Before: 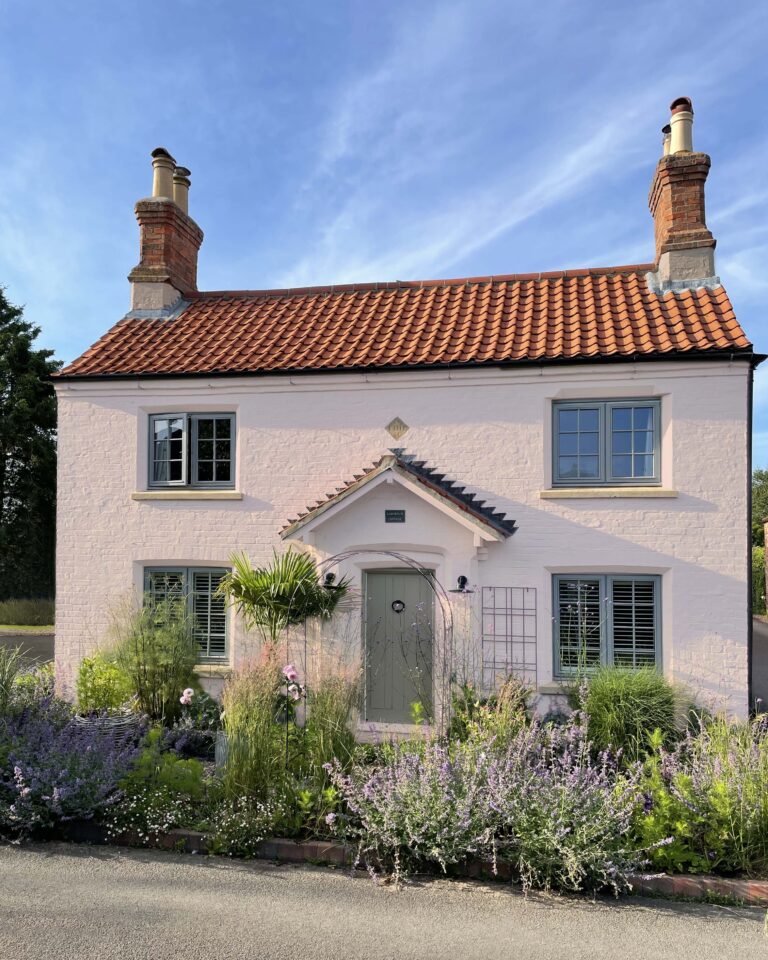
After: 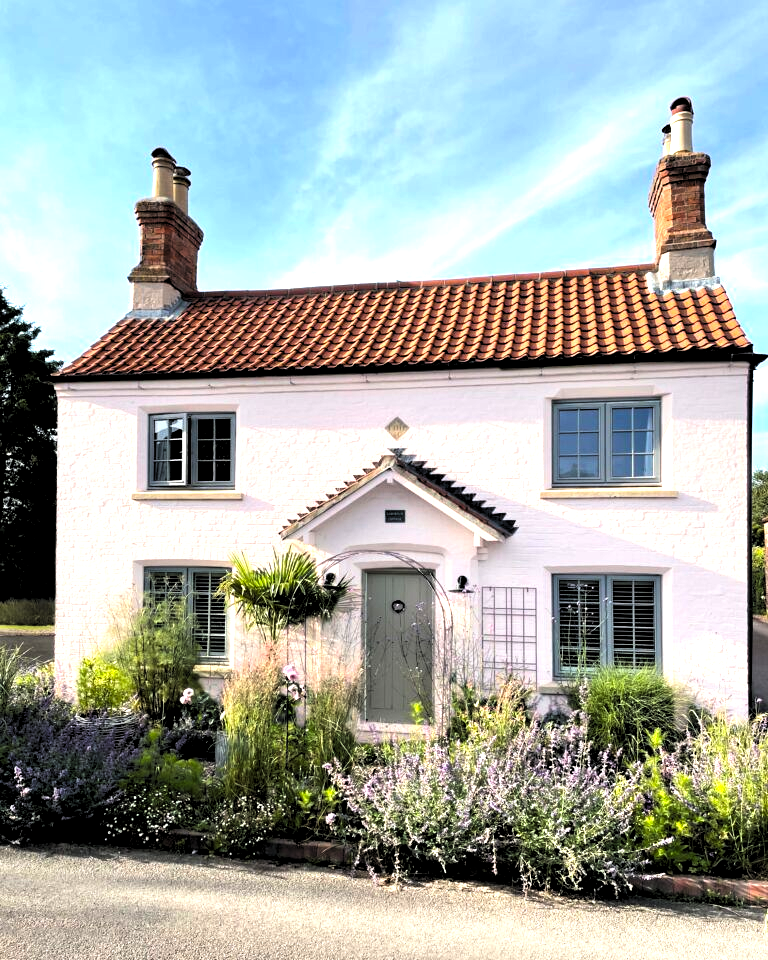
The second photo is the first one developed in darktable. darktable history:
exposure: black level correction 0, exposure 0.68 EV, compensate exposure bias true, compensate highlight preservation false
levels: levels [0.182, 0.542, 0.902]
